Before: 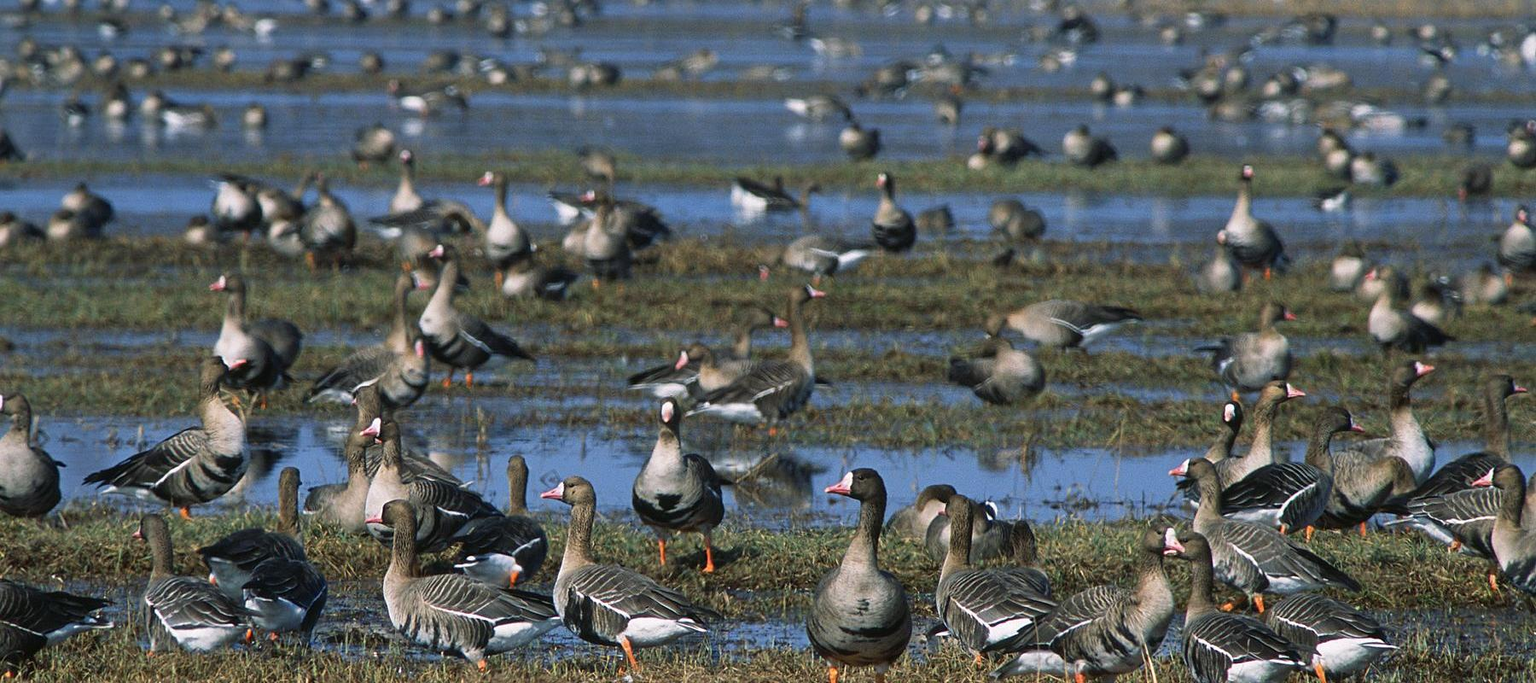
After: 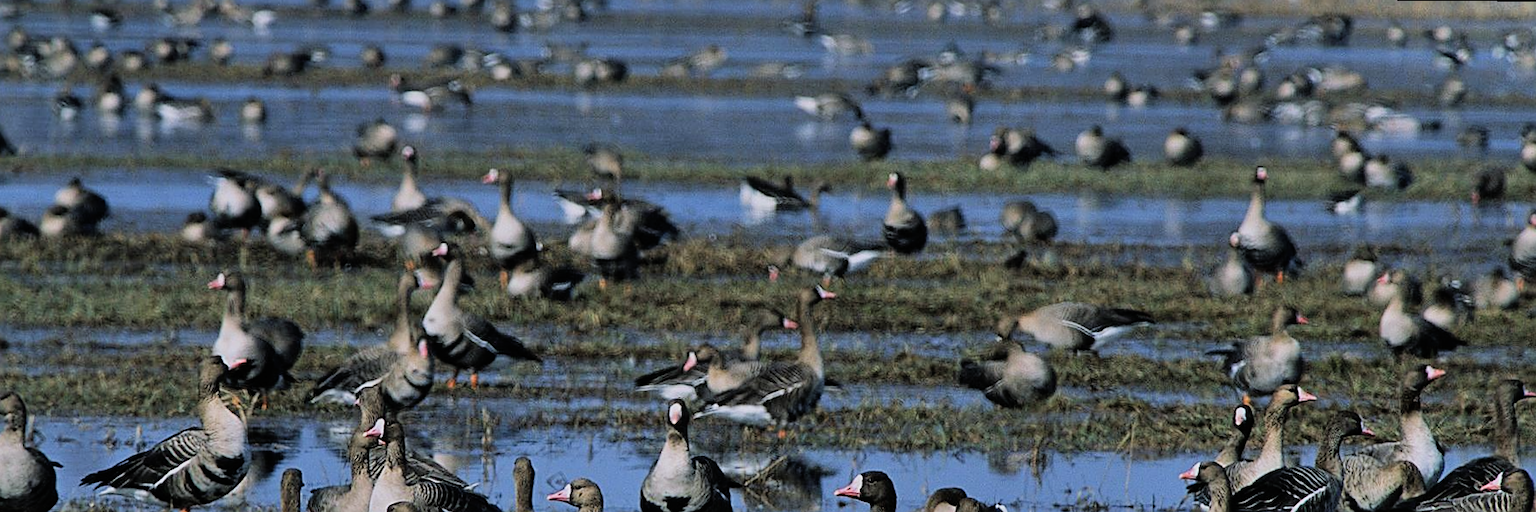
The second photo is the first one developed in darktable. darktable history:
exposure: exposure -0.242 EV, compensate highlight preservation false
rotate and perspective: rotation 0.174°, lens shift (vertical) 0.013, lens shift (horizontal) 0.019, shear 0.001, automatic cropping original format, crop left 0.007, crop right 0.991, crop top 0.016, crop bottom 0.997
white balance: red 0.976, blue 1.04
crop: bottom 24.967%
sharpen: on, module defaults
shadows and highlights: soften with gaussian
filmic rgb: black relative exposure -7.75 EV, white relative exposure 4.4 EV, threshold 3 EV, hardness 3.76, latitude 50%, contrast 1.1, color science v5 (2021), contrast in shadows safe, contrast in highlights safe, enable highlight reconstruction true
